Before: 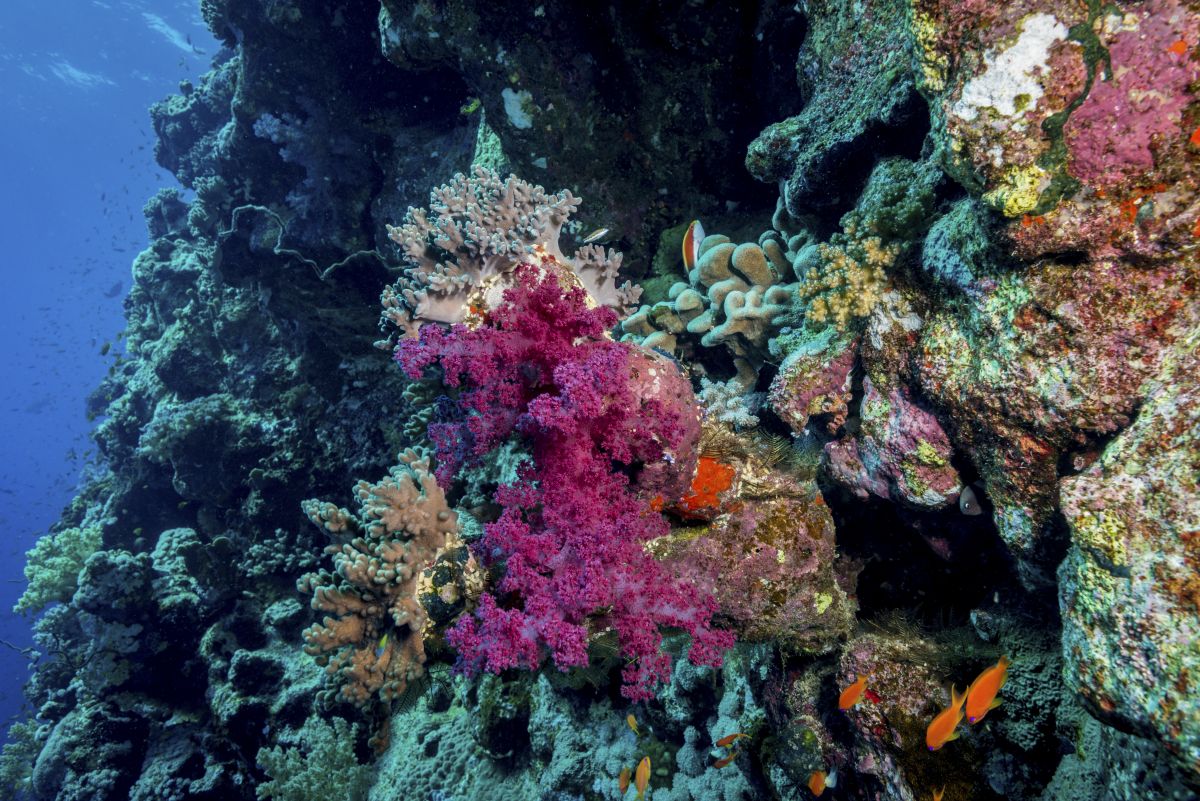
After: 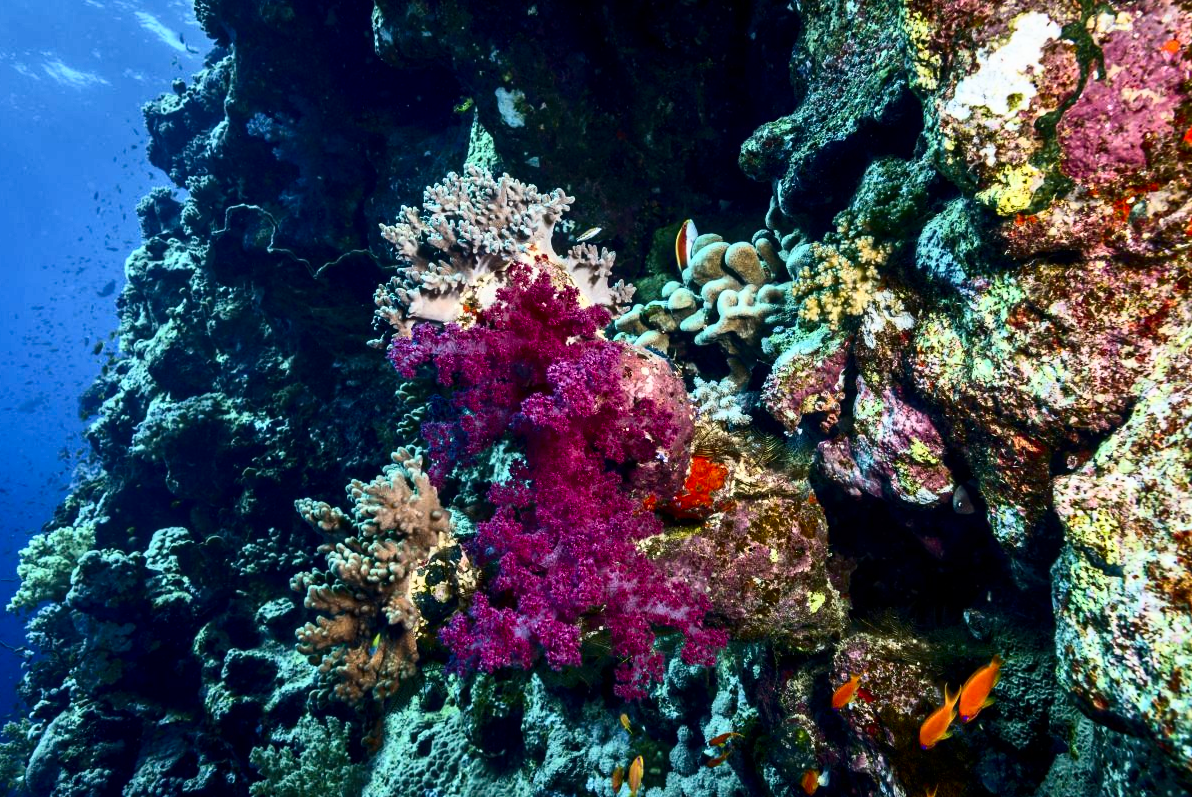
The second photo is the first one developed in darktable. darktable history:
crop and rotate: left 0.614%, top 0.179%, bottom 0.309%
shadows and highlights: shadows 0, highlights 40
contrast brightness saturation: contrast 0.4, brightness 0.05, saturation 0.25
